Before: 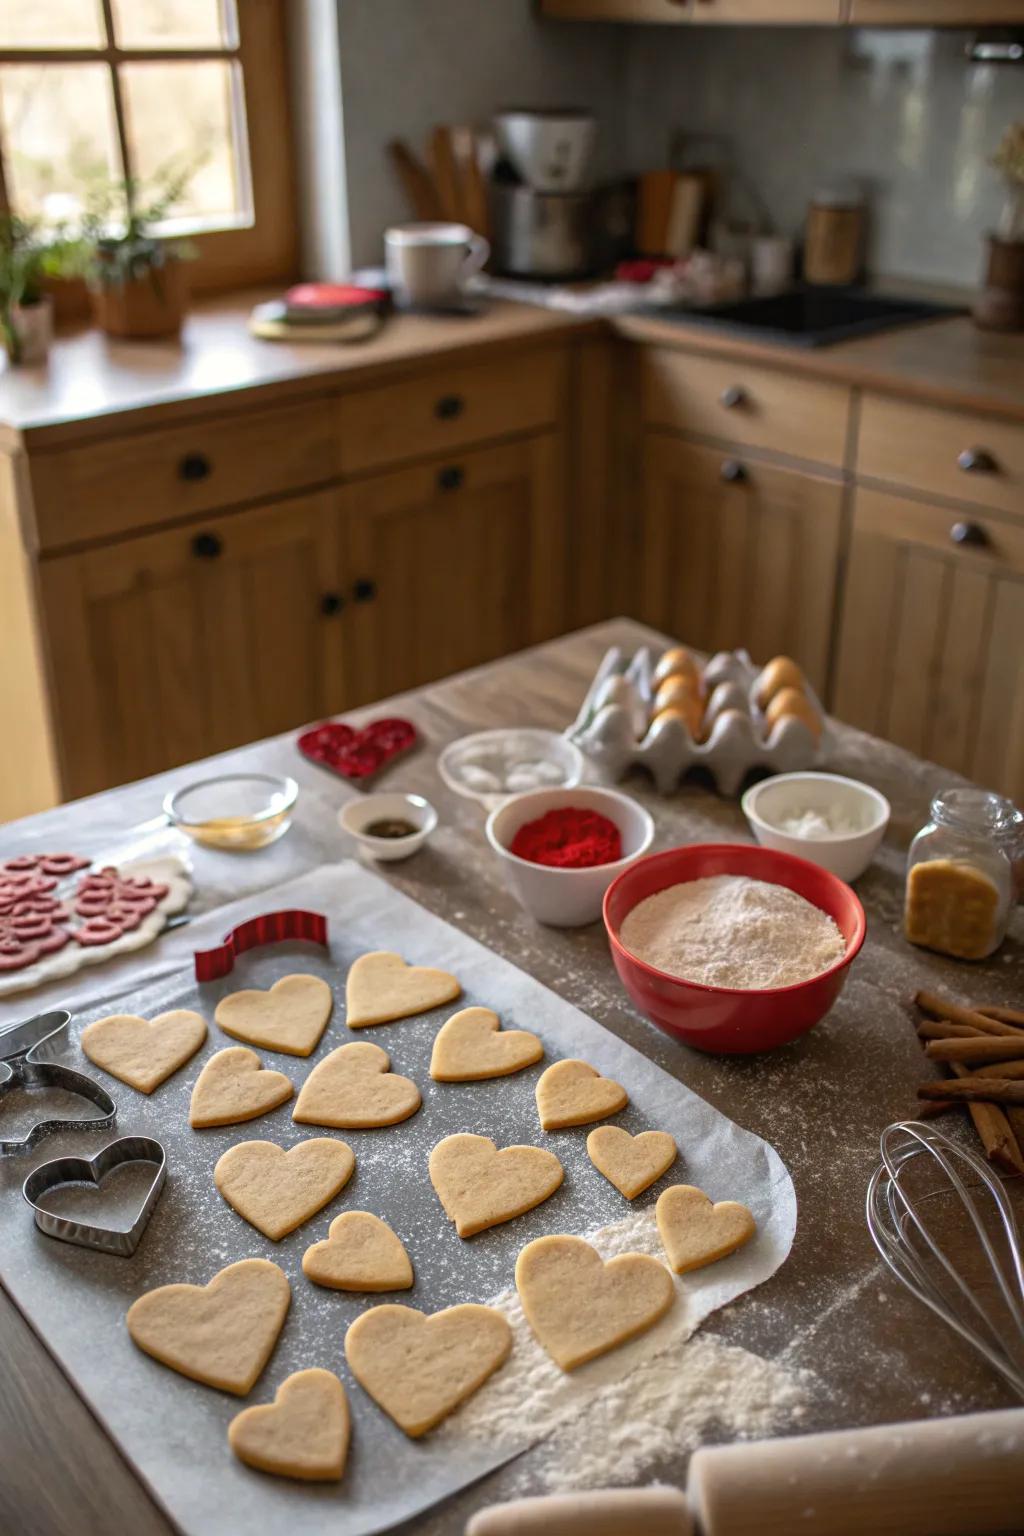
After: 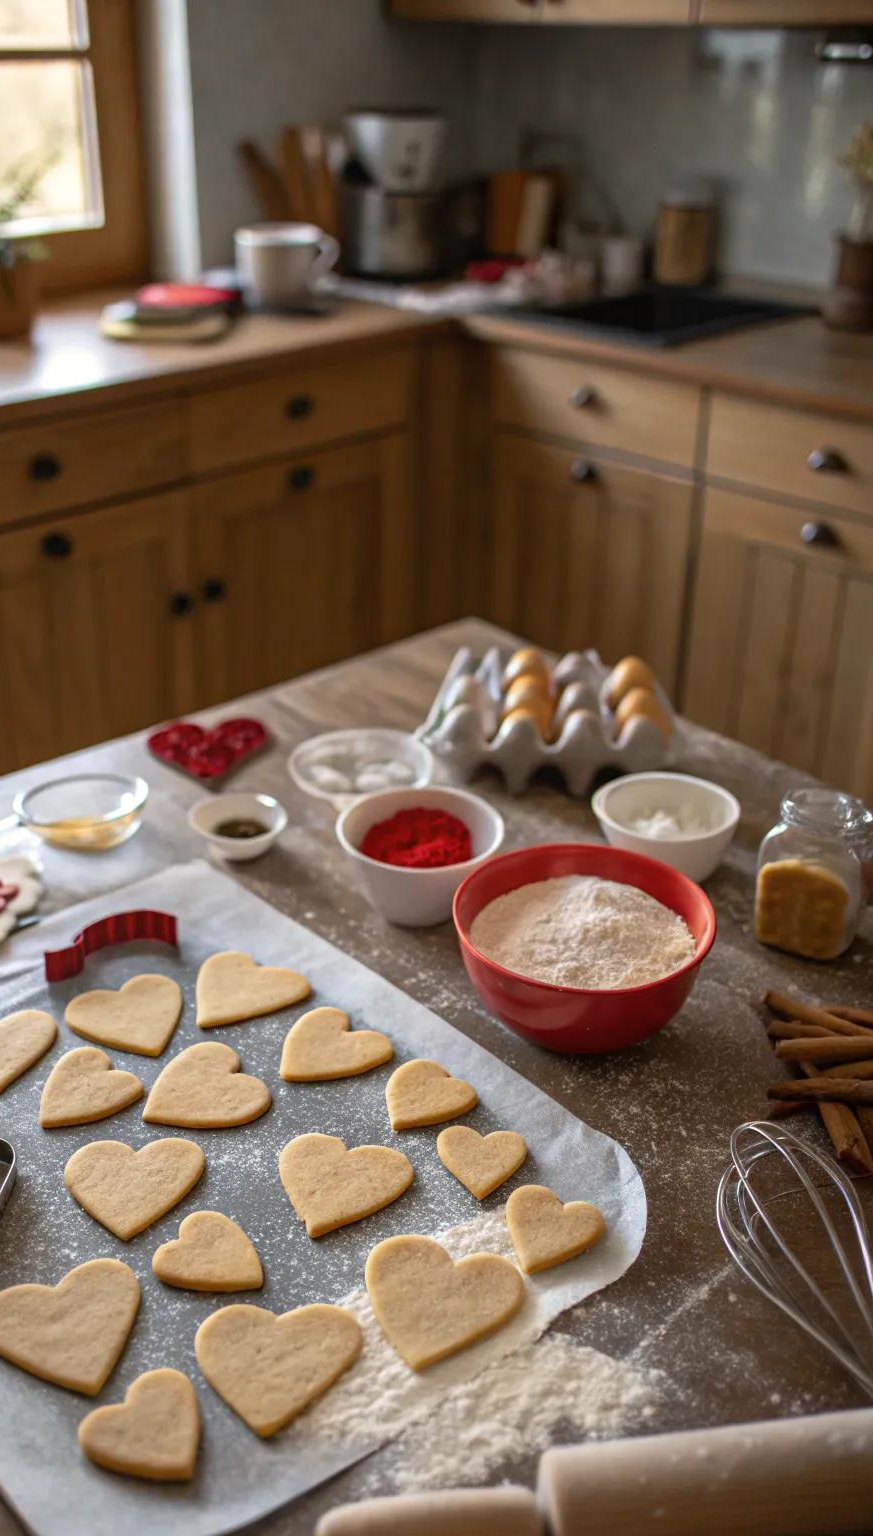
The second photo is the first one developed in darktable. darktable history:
crop and rotate: left 14.743%
